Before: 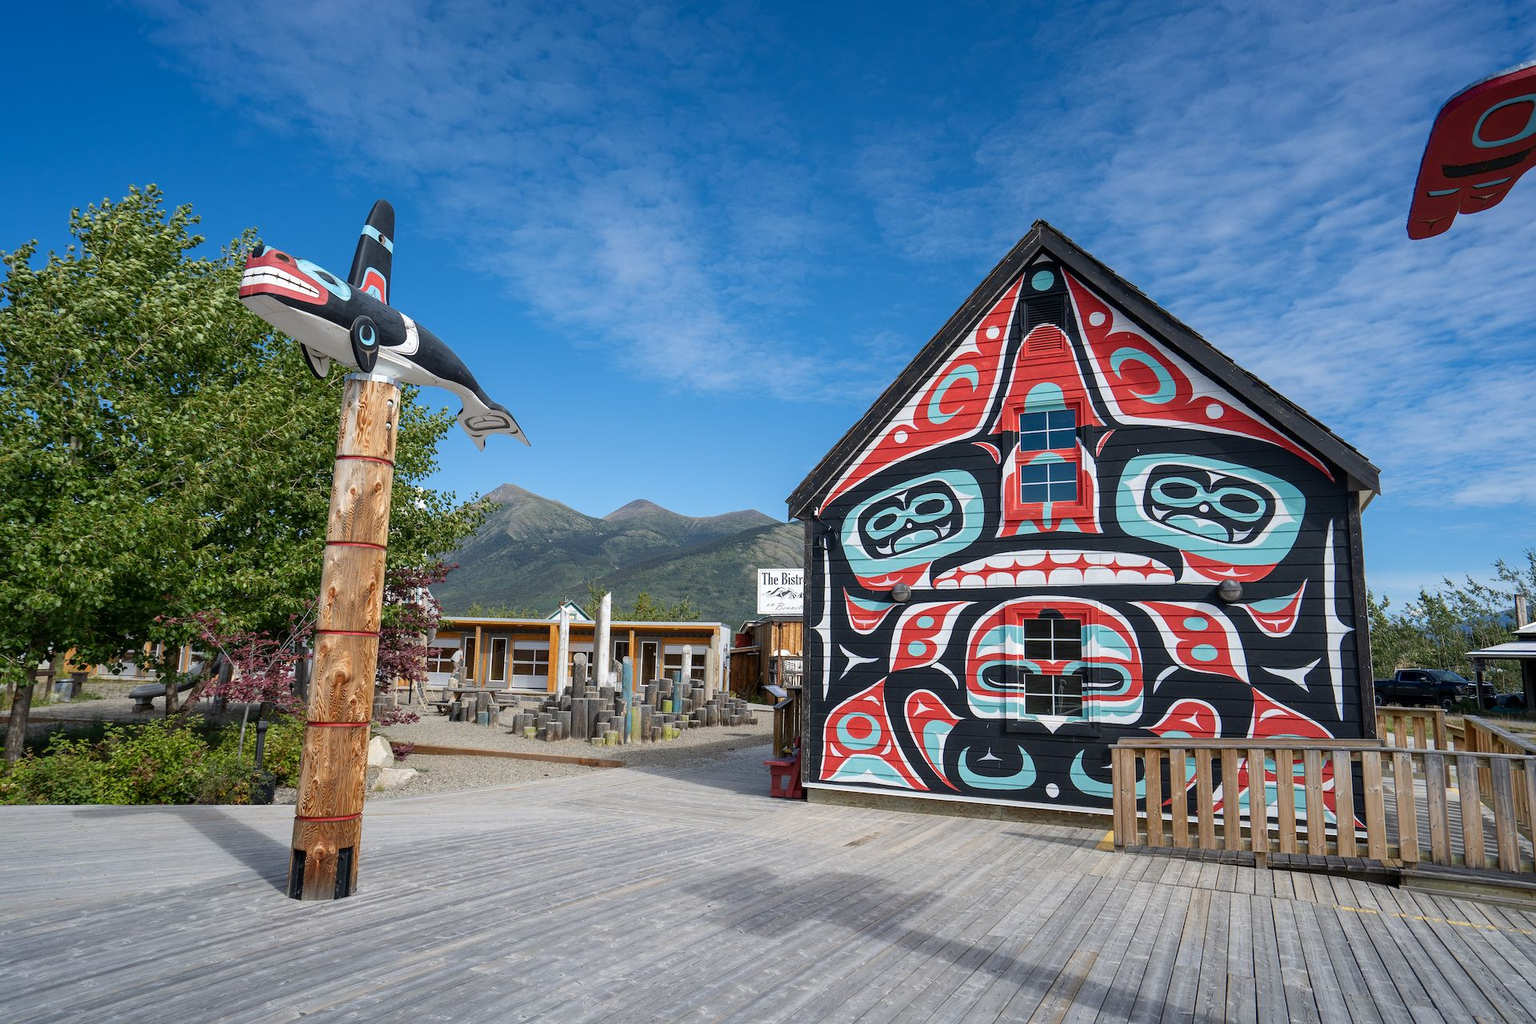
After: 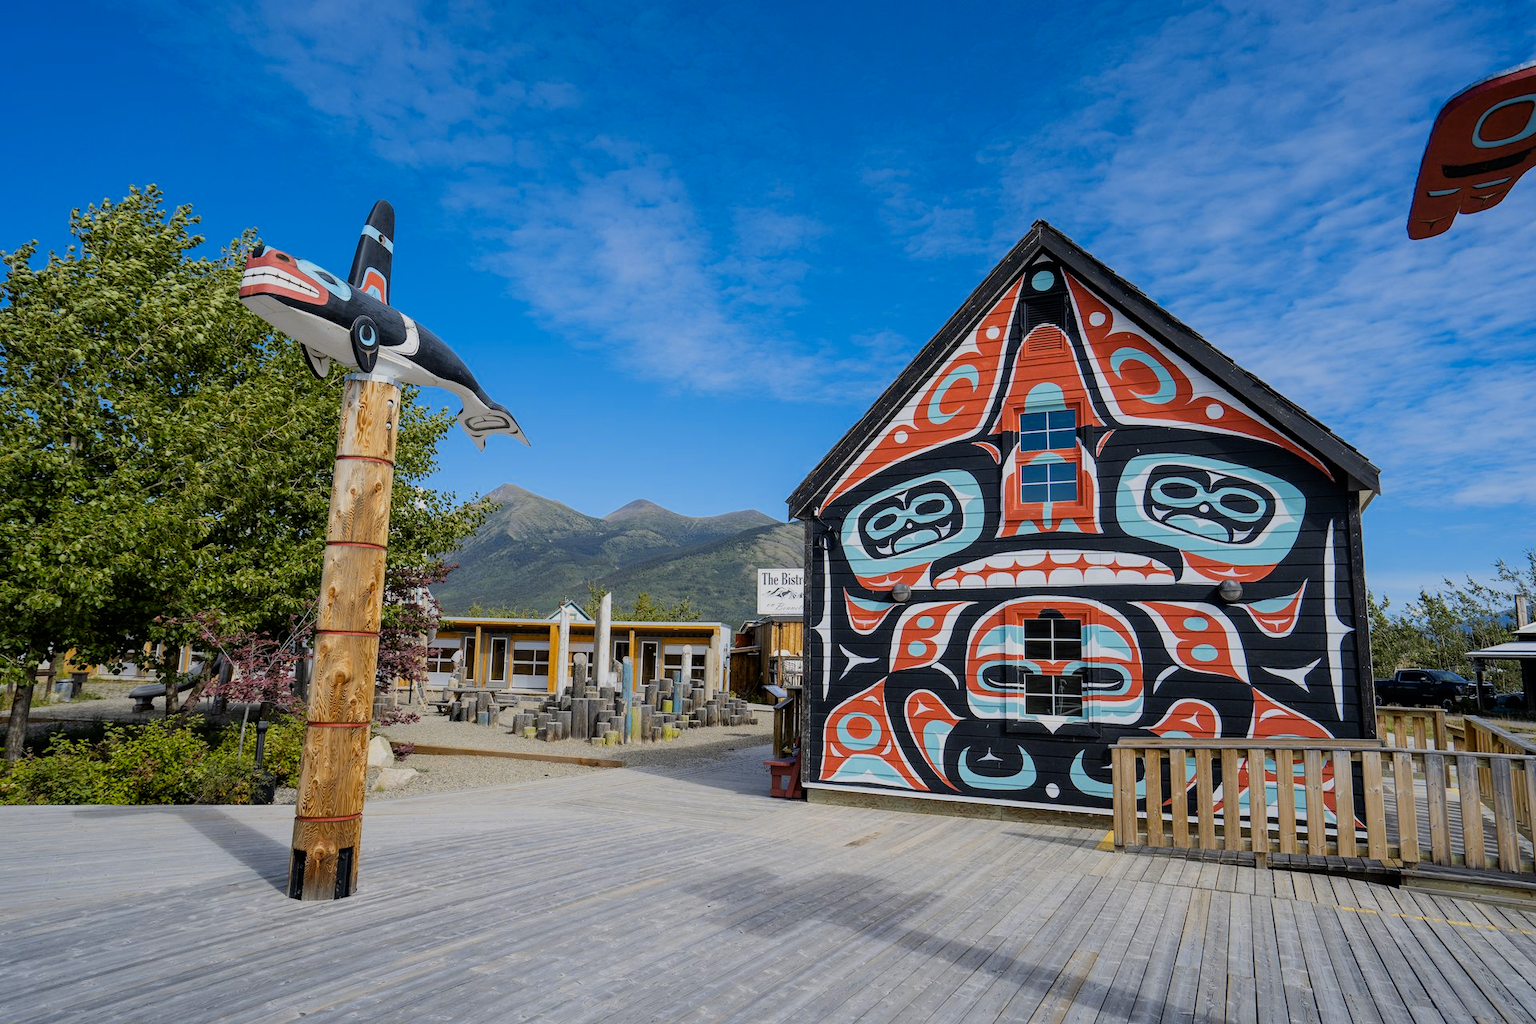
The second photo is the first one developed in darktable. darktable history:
filmic rgb: black relative exposure -7.65 EV, white relative exposure 4.56 EV, hardness 3.61, color science v6 (2022)
color contrast: green-magenta contrast 0.85, blue-yellow contrast 1.25, unbound 0
